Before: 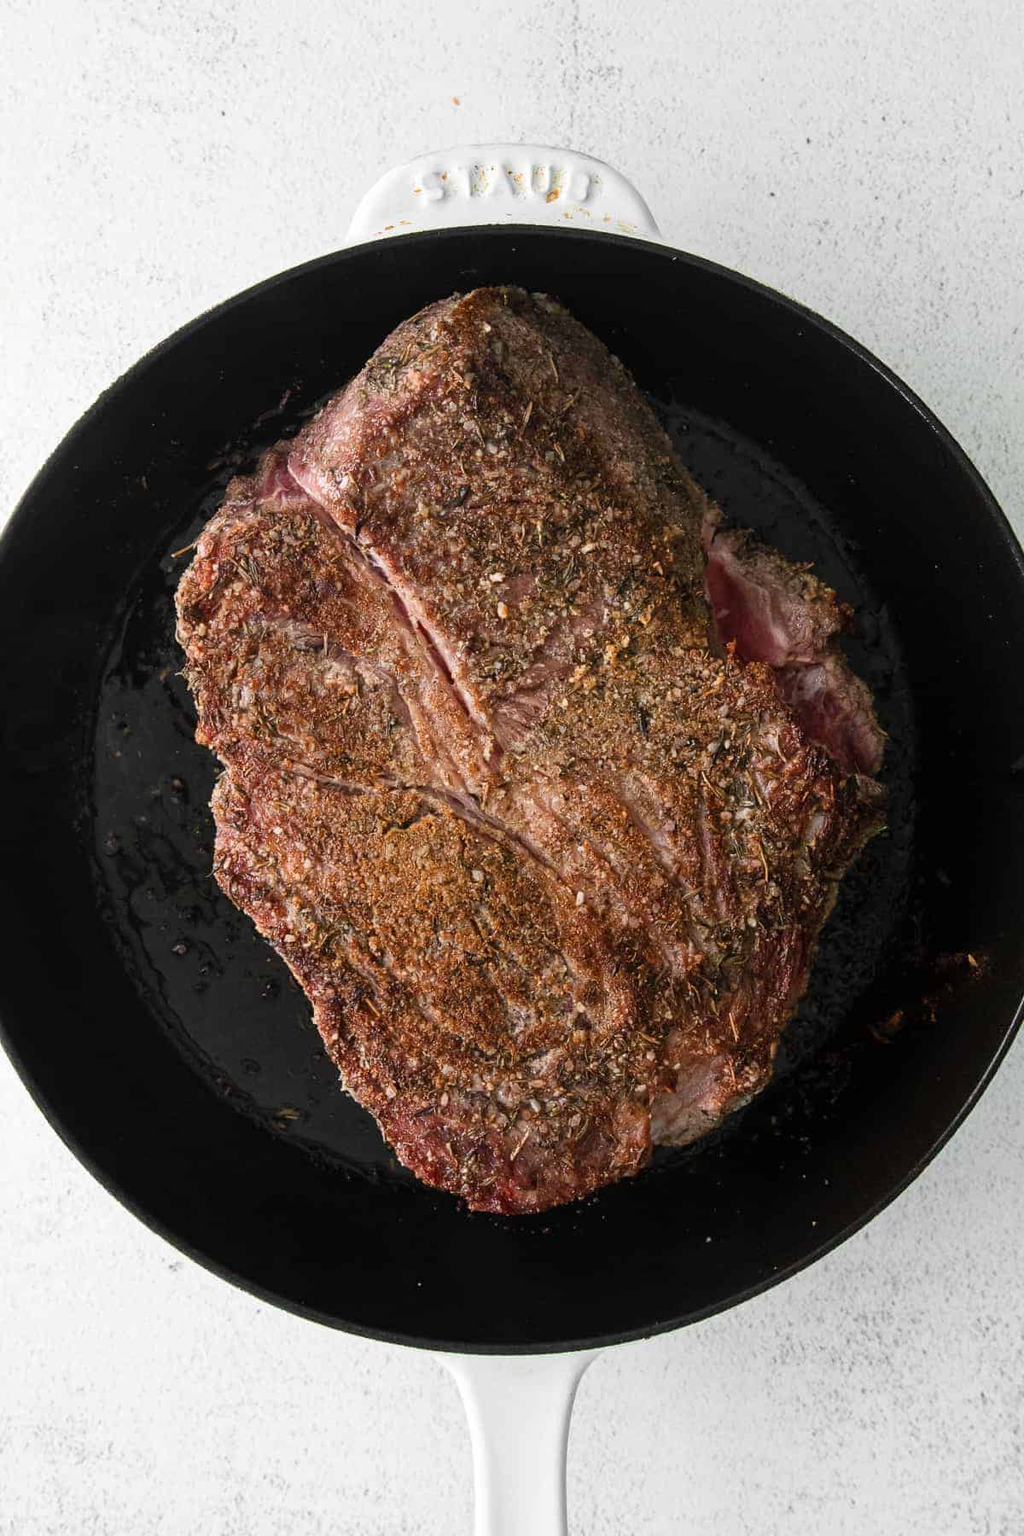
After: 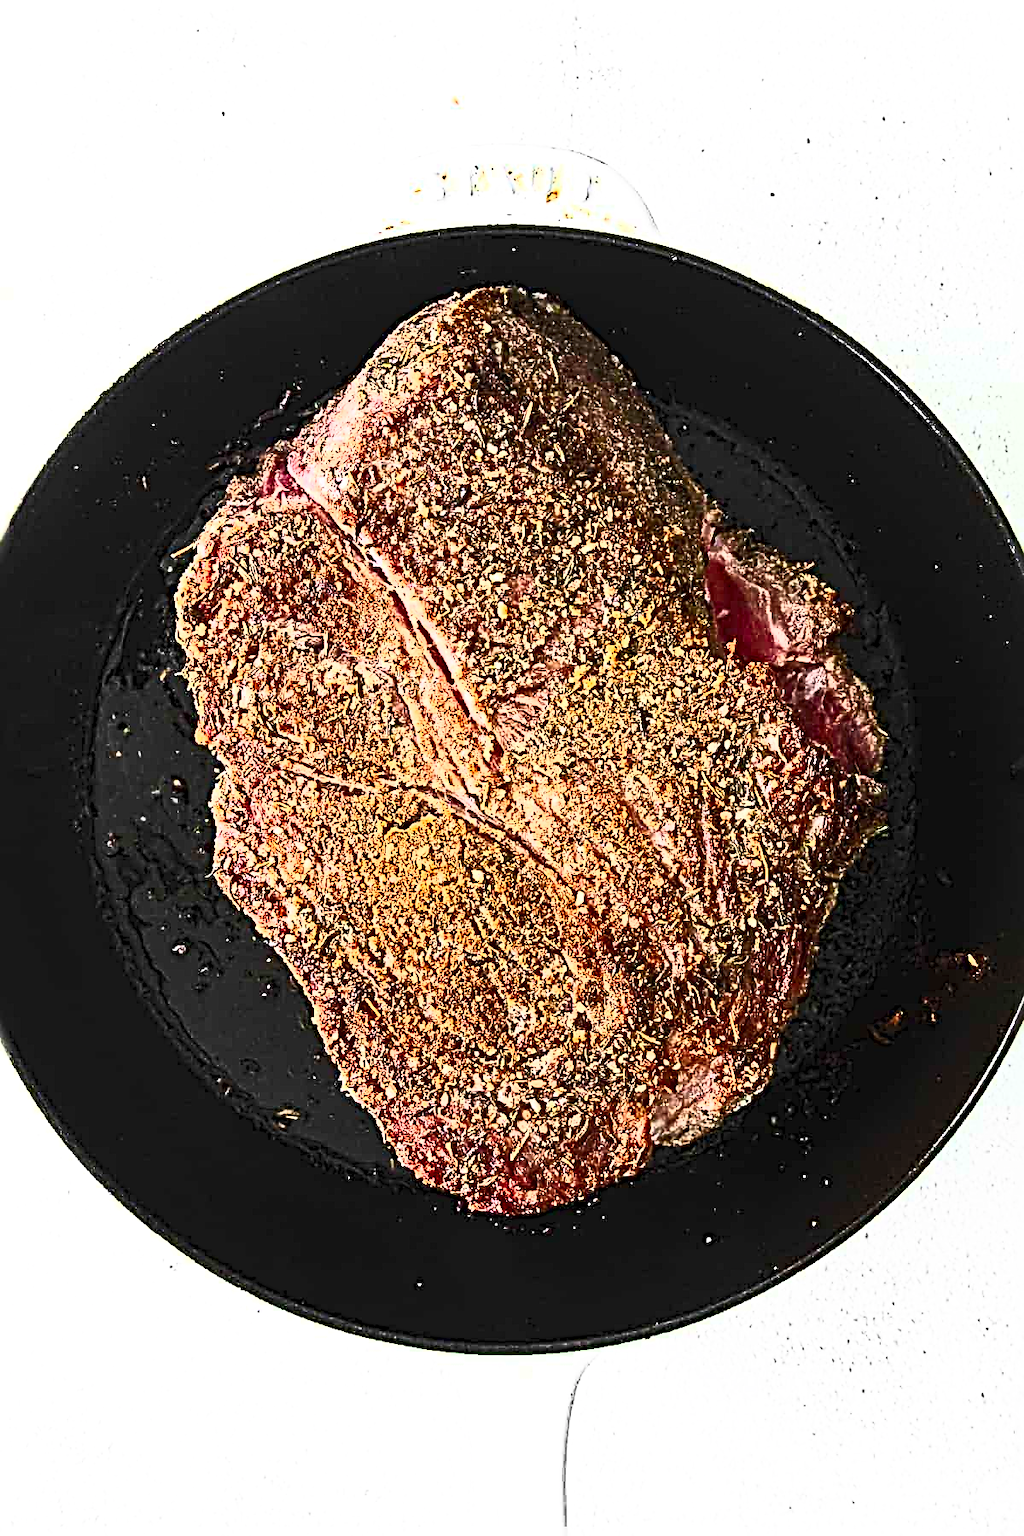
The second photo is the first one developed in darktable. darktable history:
contrast brightness saturation: contrast 0.813, brightness 0.59, saturation 0.575
exposure: black level correction 0, exposure 0.397 EV, compensate highlight preservation false
sharpen: radius 4.003, amount 1.999
